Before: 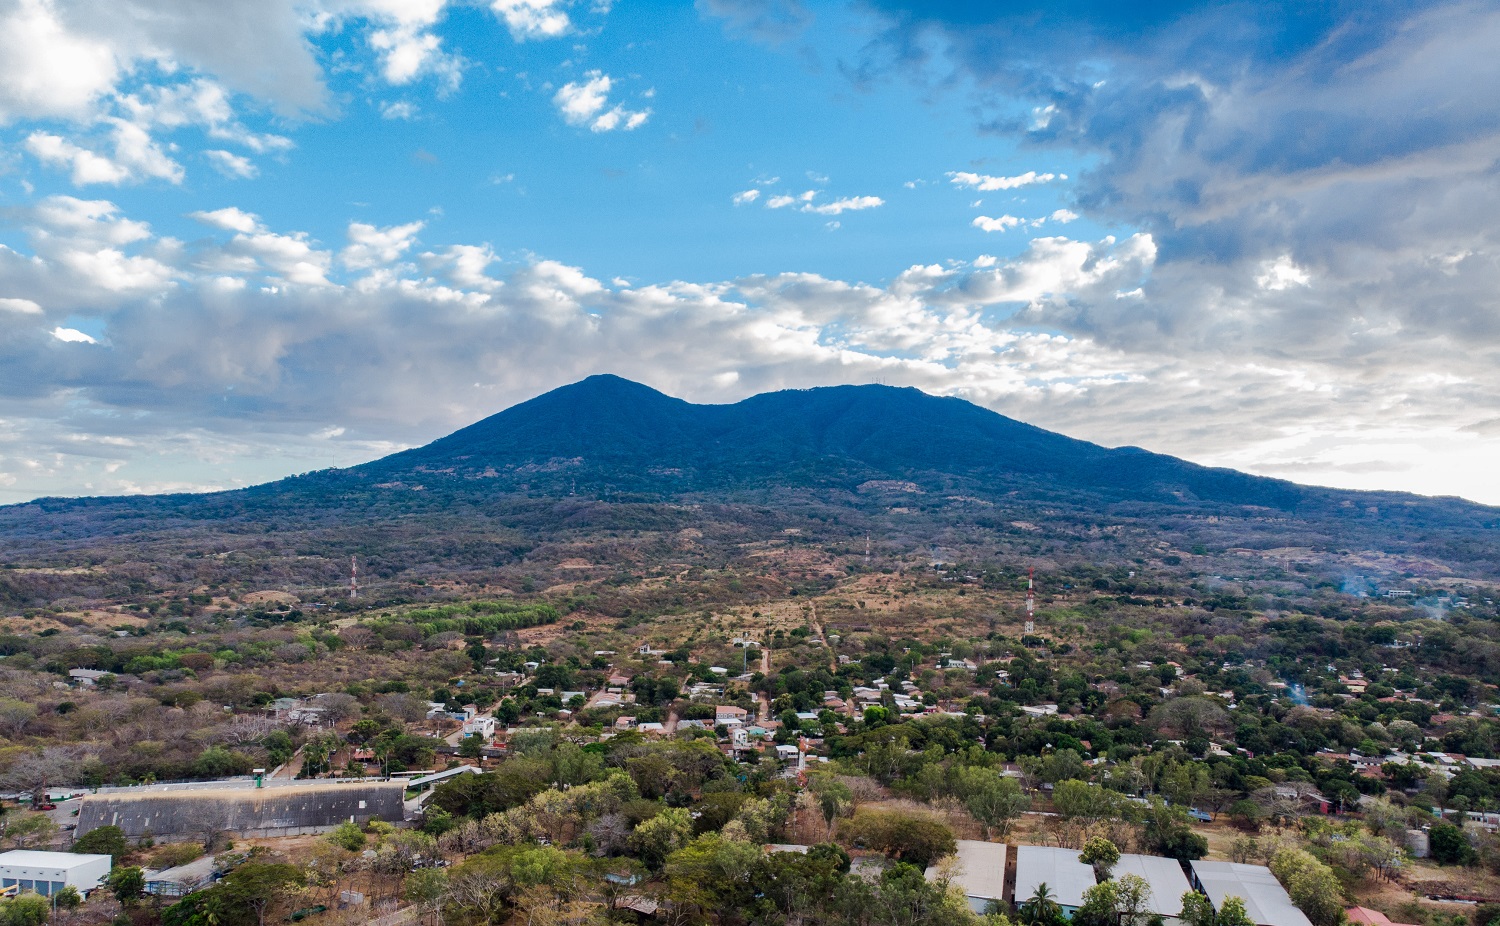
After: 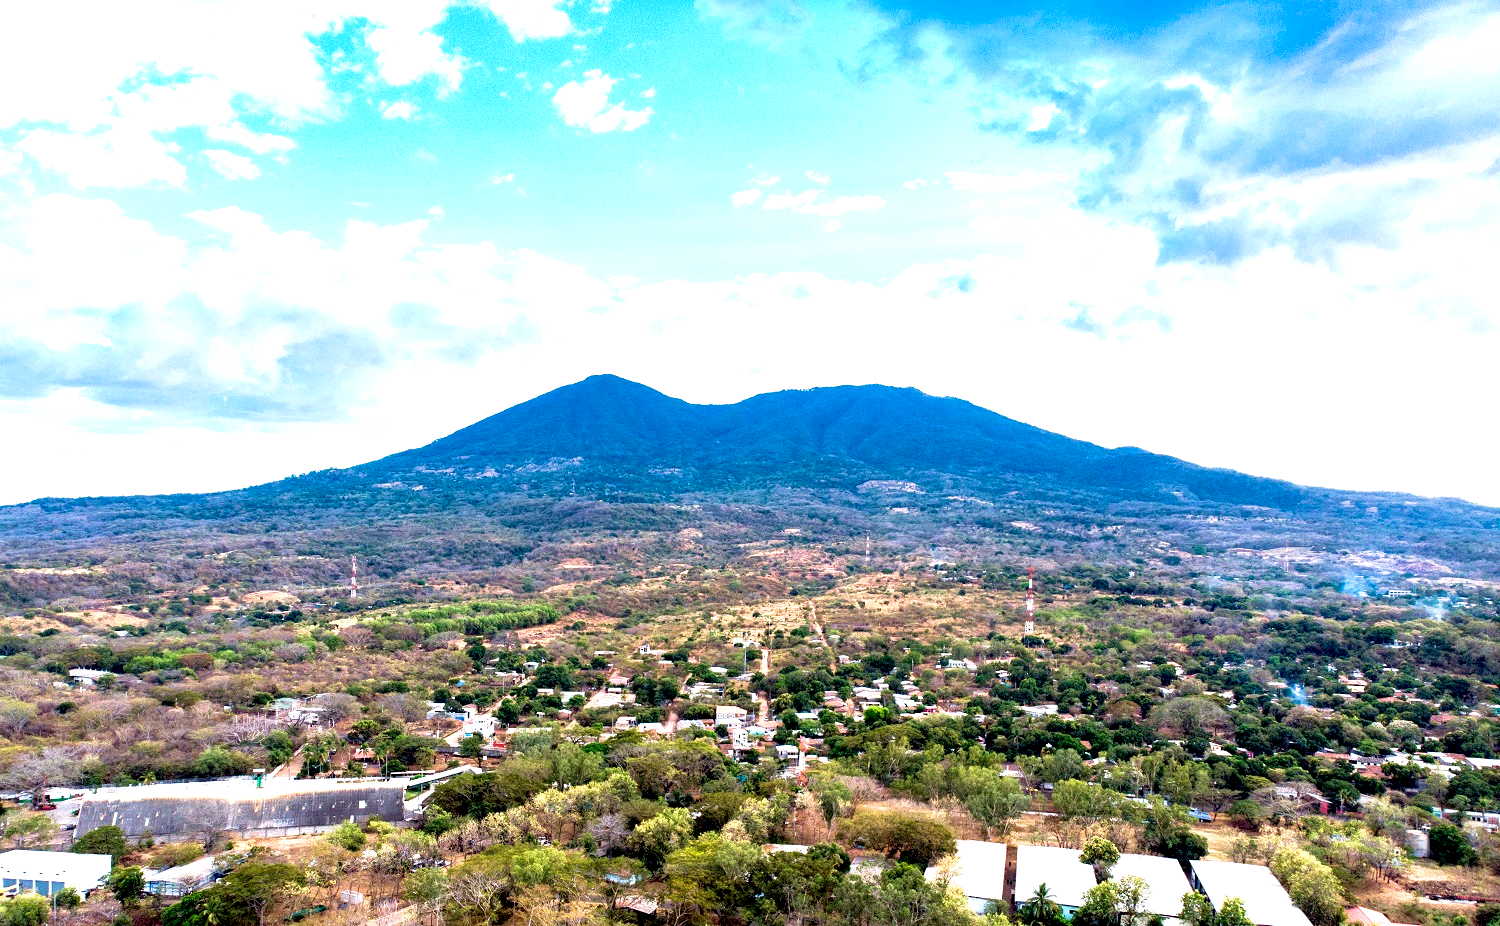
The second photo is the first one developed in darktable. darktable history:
local contrast: highlights 100%, shadows 100%, detail 120%, midtone range 0.2
sharpen: radius 2.883, amount 0.868, threshold 47.523
exposure: black level correction 0.009, exposure 1.425 EV, compensate highlight preservation false
velvia: on, module defaults
